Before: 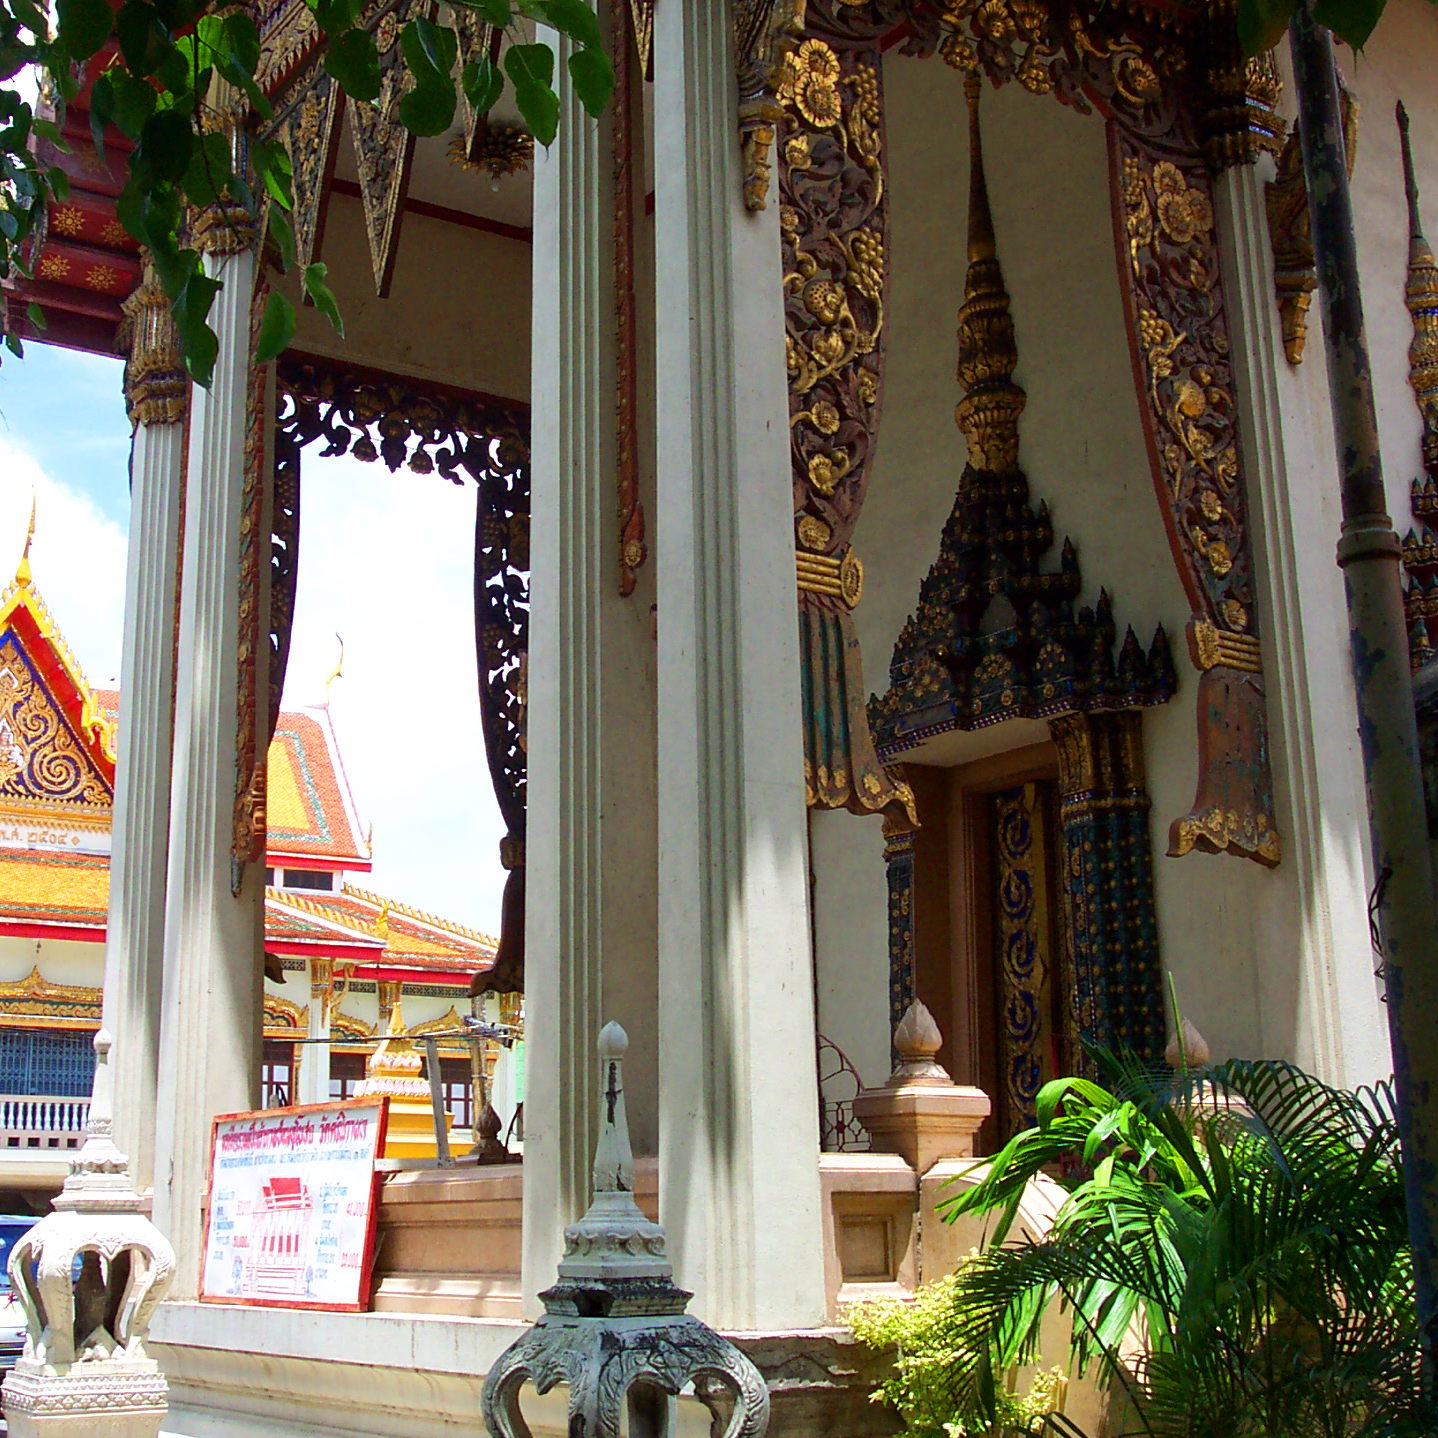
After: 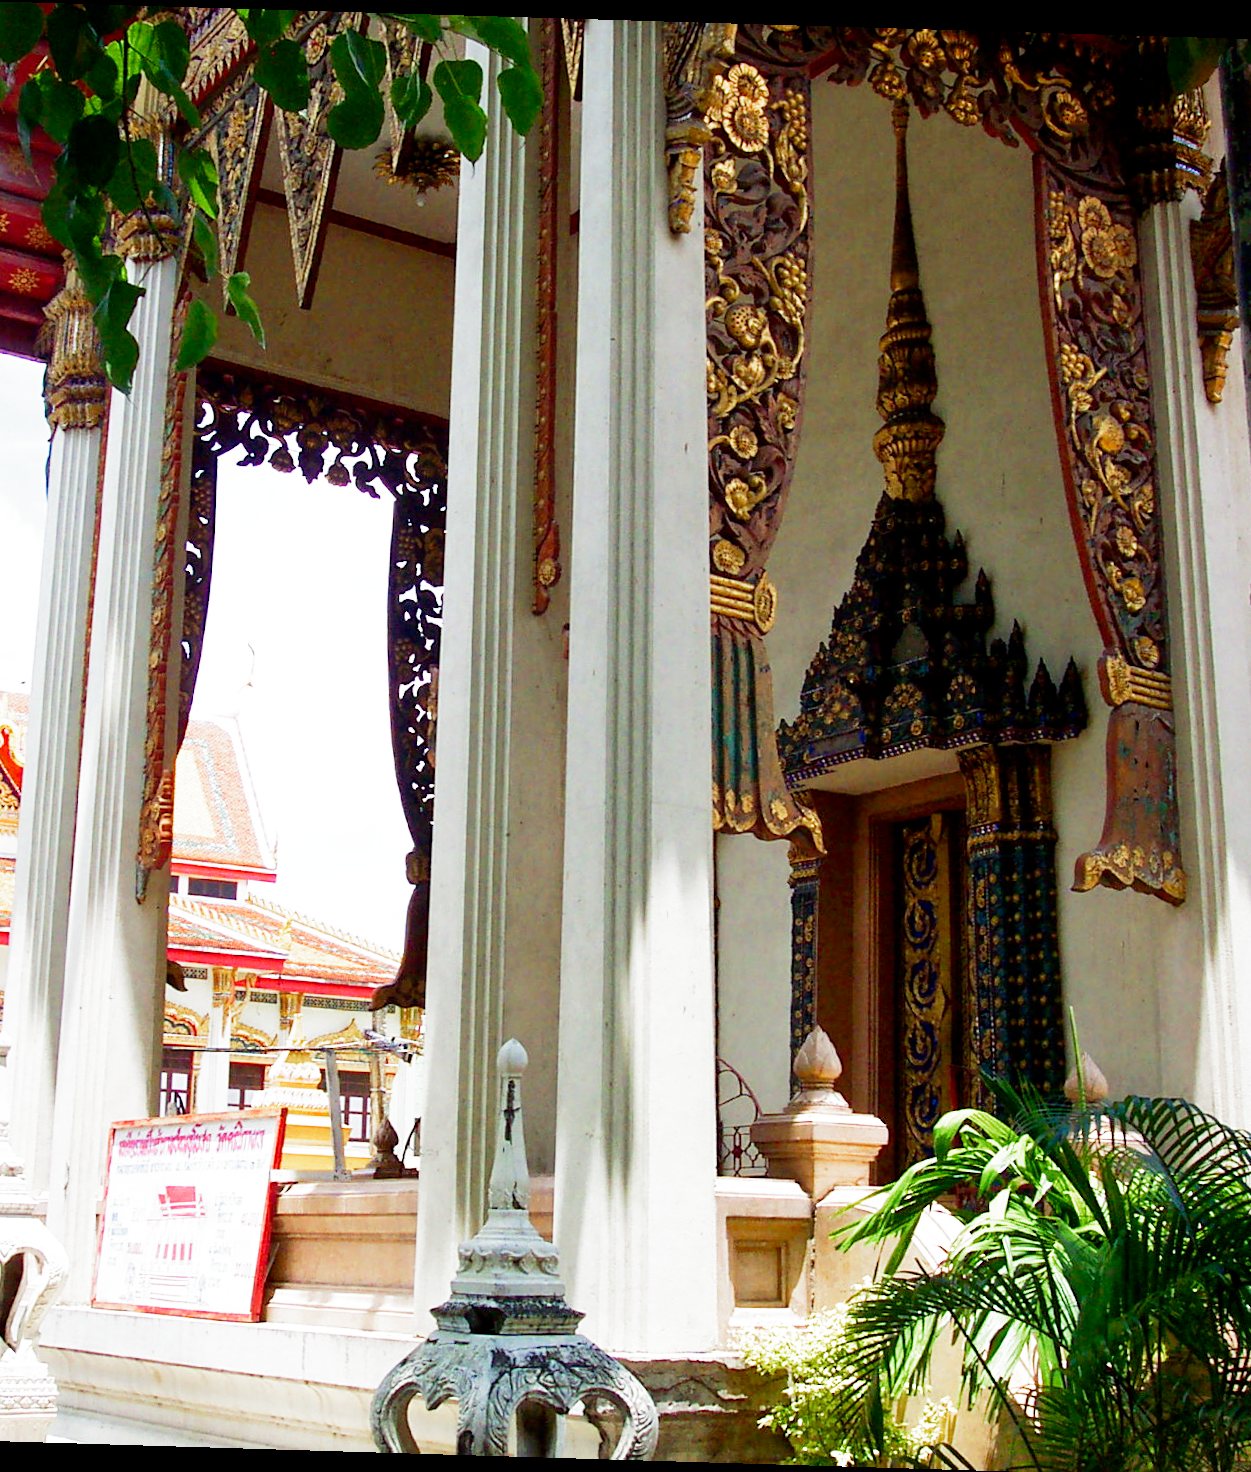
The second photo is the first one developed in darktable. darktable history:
crop: left 7.598%, right 7.873%
filmic rgb: middle gray luminance 9.23%, black relative exposure -10.55 EV, white relative exposure 3.45 EV, threshold 6 EV, target black luminance 0%, hardness 5.98, latitude 59.69%, contrast 1.087, highlights saturation mix 5%, shadows ↔ highlights balance 29.23%, add noise in highlights 0, preserve chrominance no, color science v3 (2019), use custom middle-gray values true, iterations of high-quality reconstruction 0, contrast in highlights soft, enable highlight reconstruction true
rotate and perspective: rotation 1.72°, automatic cropping off
